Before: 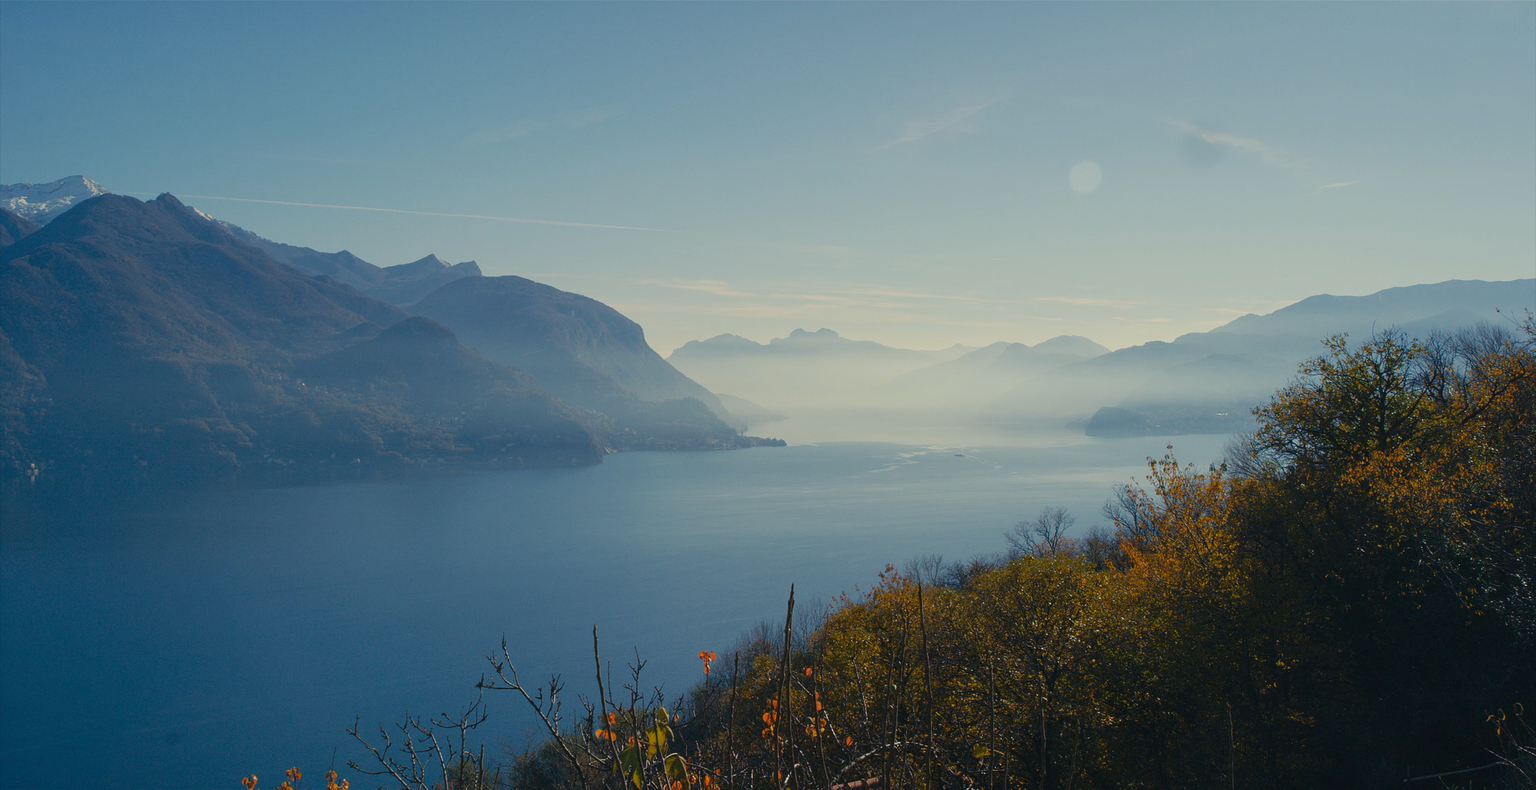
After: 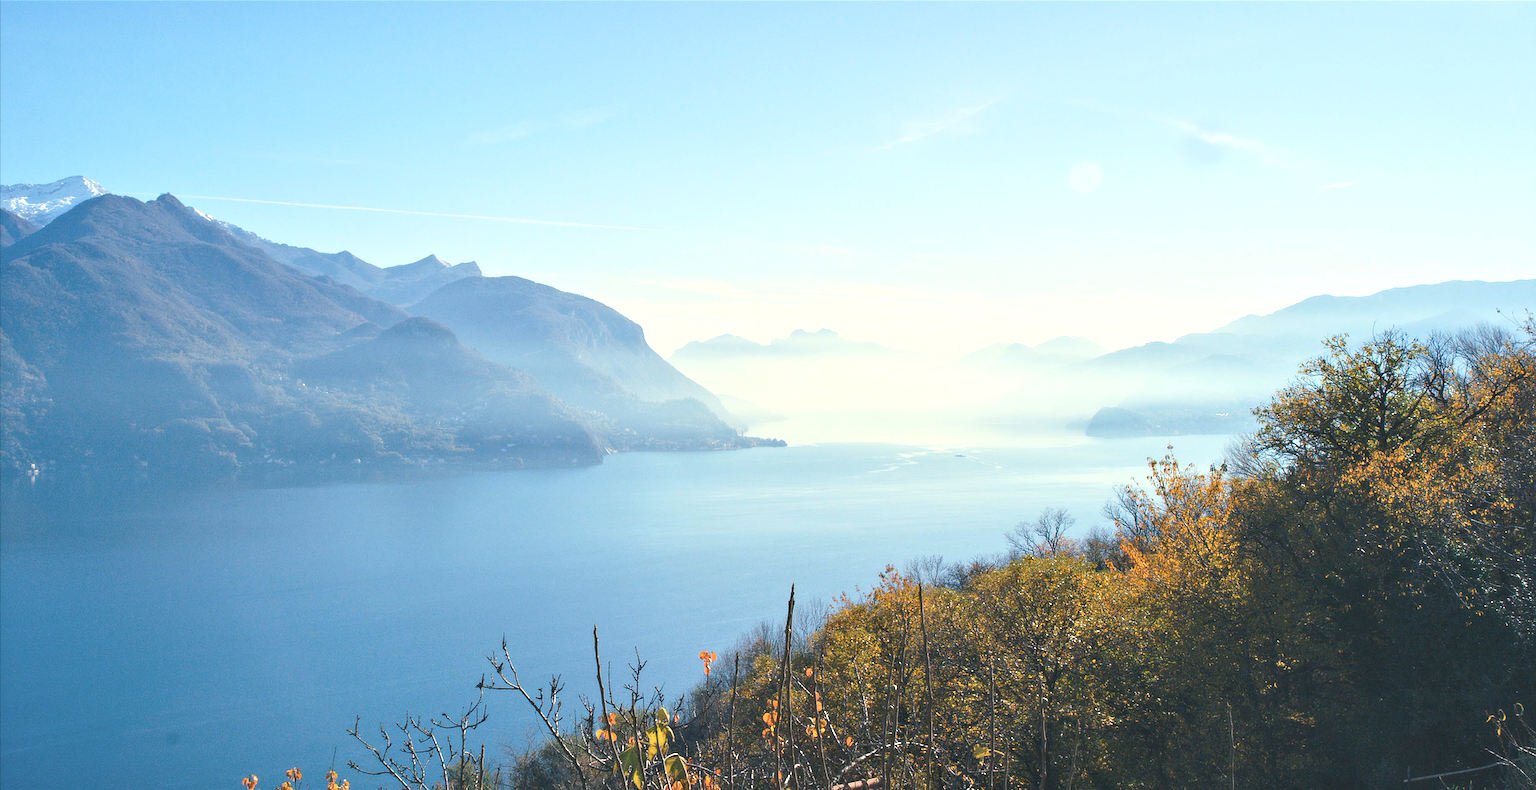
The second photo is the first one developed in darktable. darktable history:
contrast brightness saturation: contrast 0.14, brightness 0.21
sharpen: radius 1.967
contrast equalizer: y [[0.536, 0.565, 0.581, 0.516, 0.52, 0.491], [0.5 ×6], [0.5 ×6], [0 ×6], [0 ×6]]
exposure: black level correction 0, exposure 1.2 EV, compensate highlight preservation false
